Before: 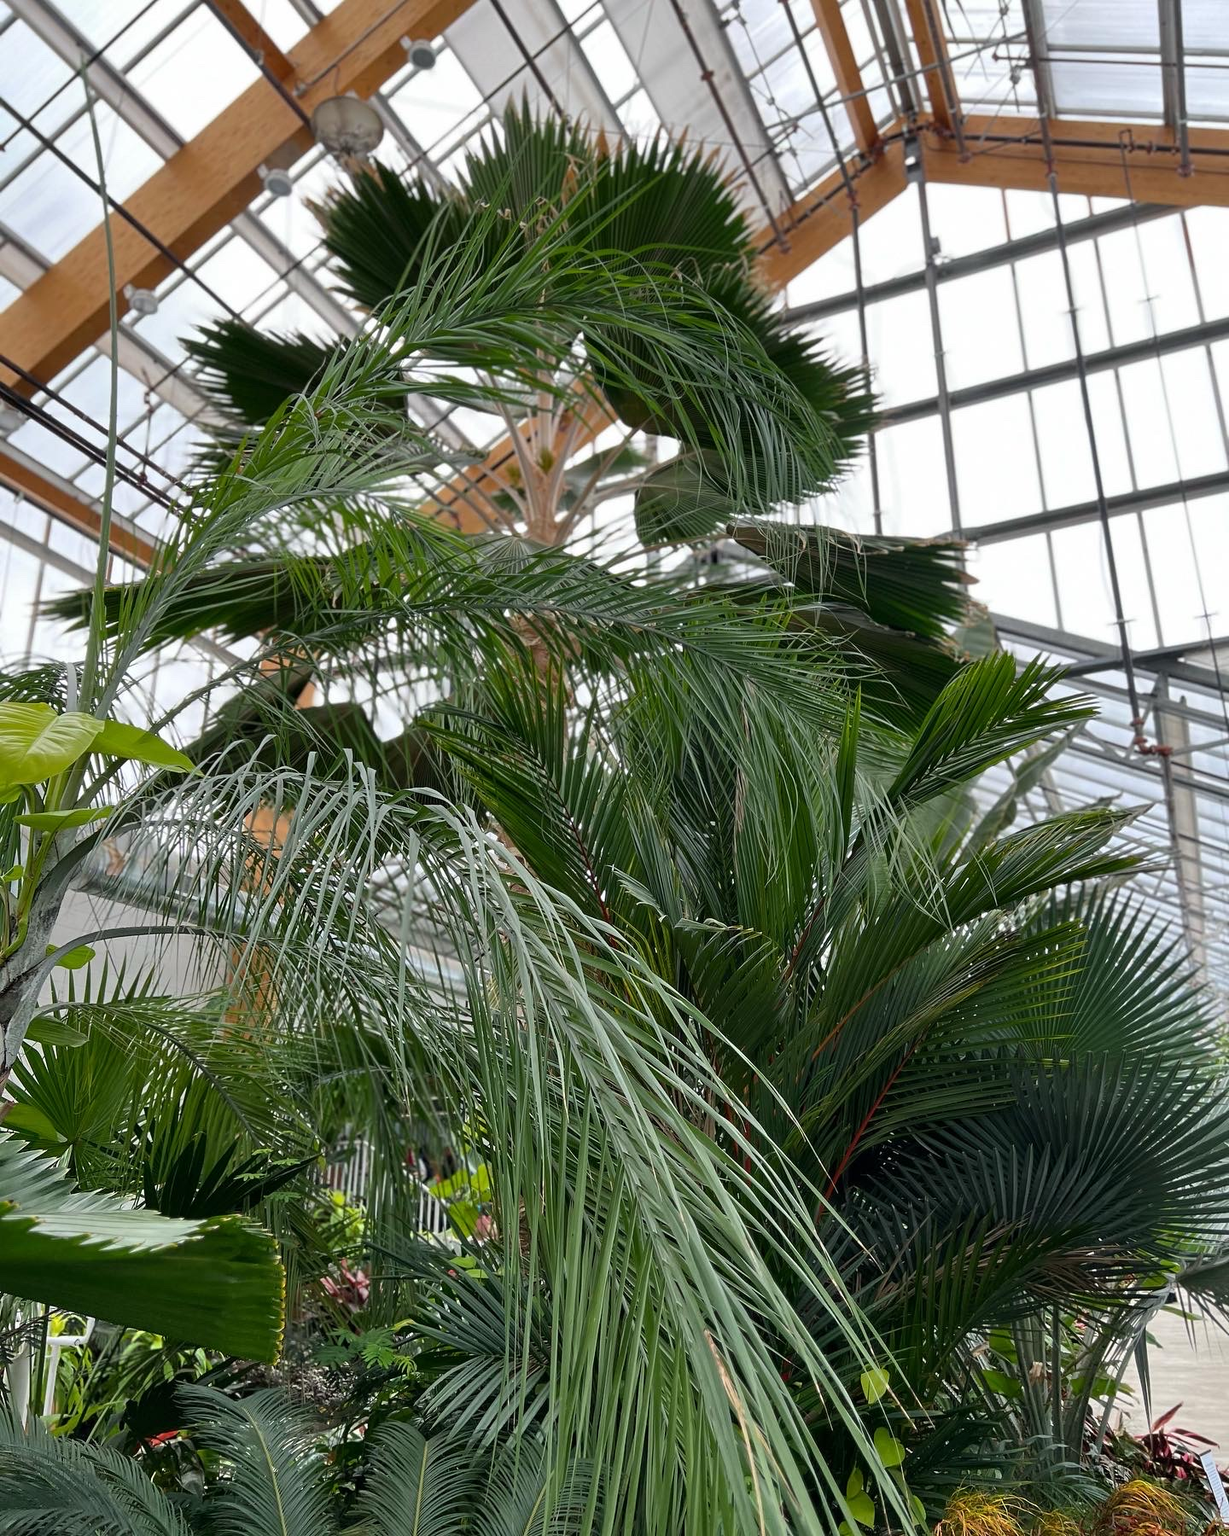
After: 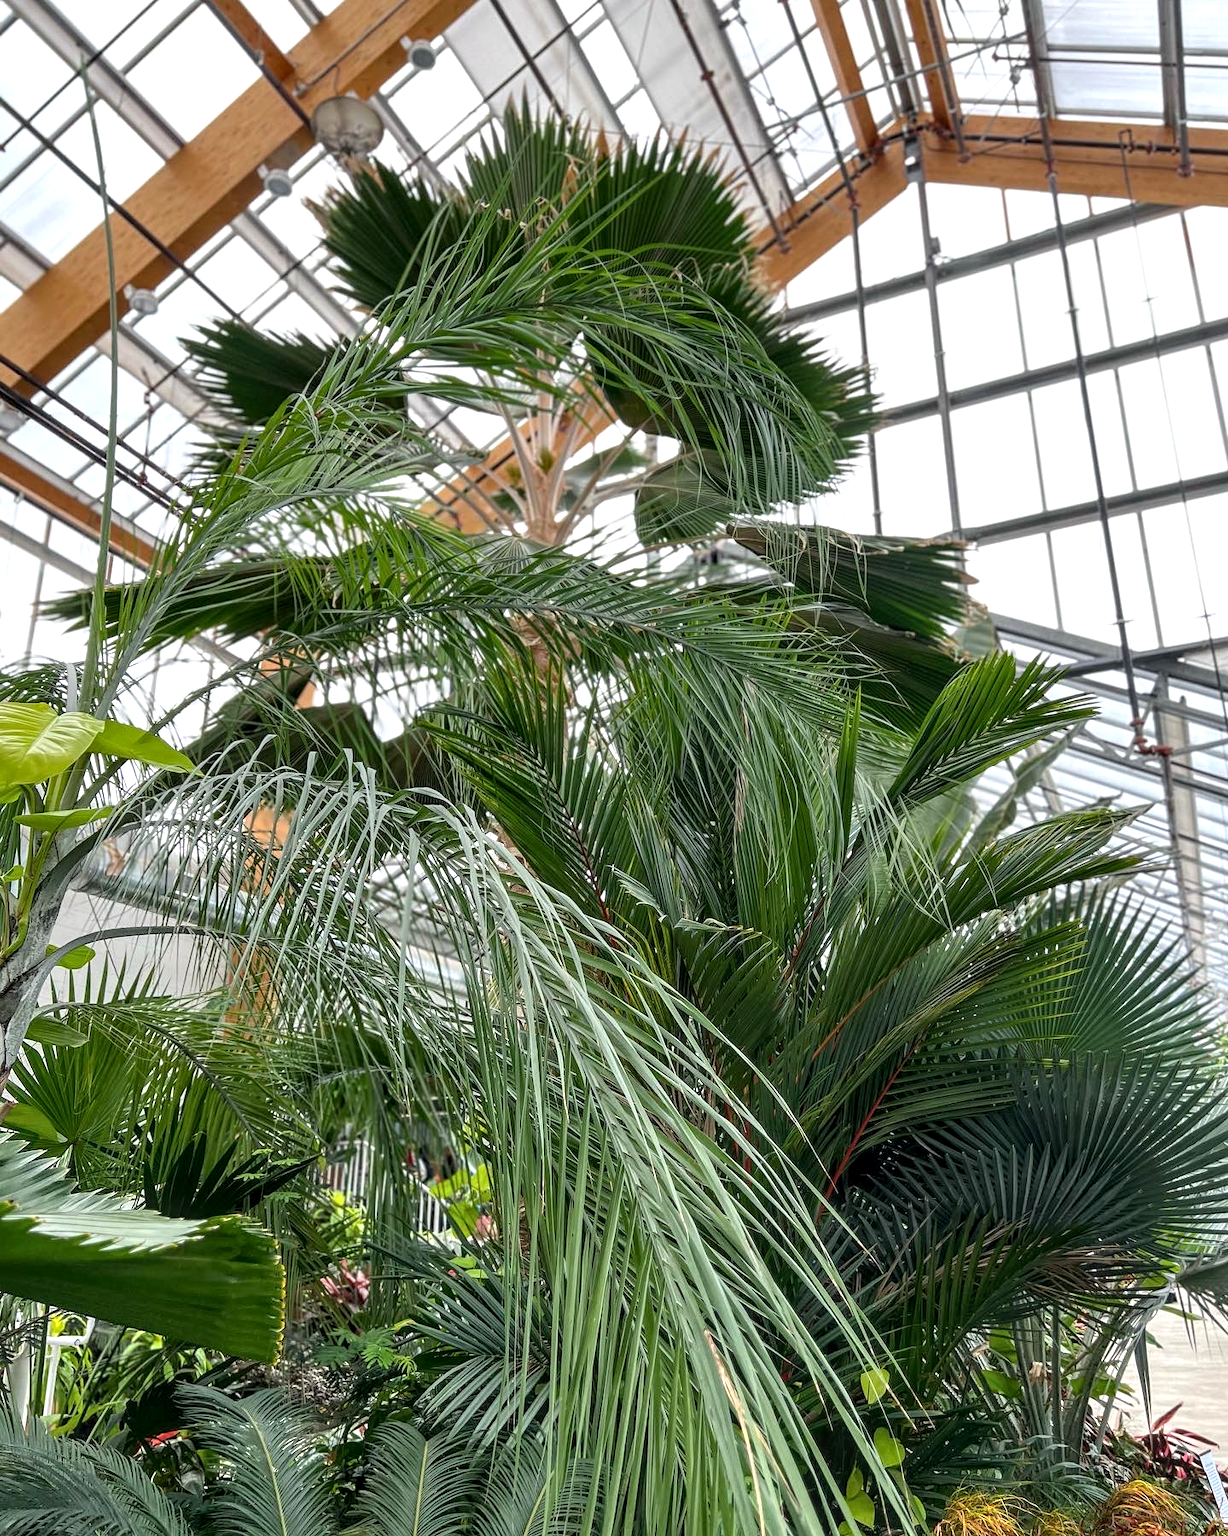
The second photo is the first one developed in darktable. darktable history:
contrast brightness saturation: contrast -0.128
exposure: black level correction 0.001, exposure 0.498 EV, compensate highlight preservation false
local contrast: detail 150%
